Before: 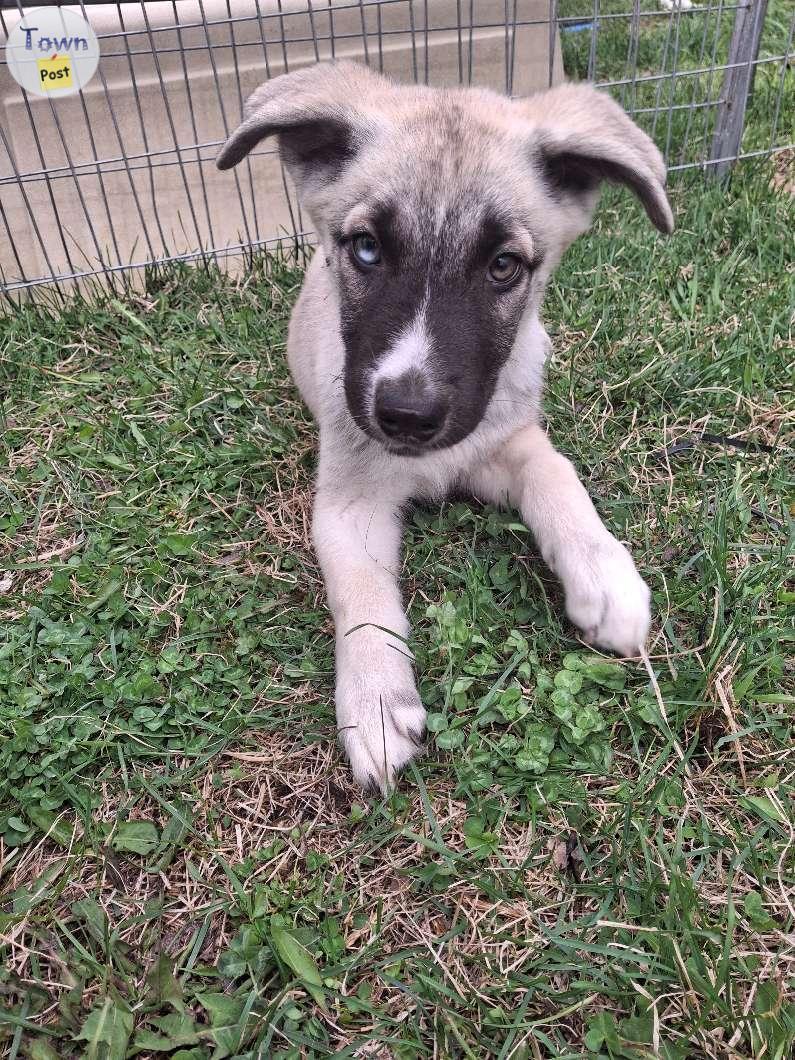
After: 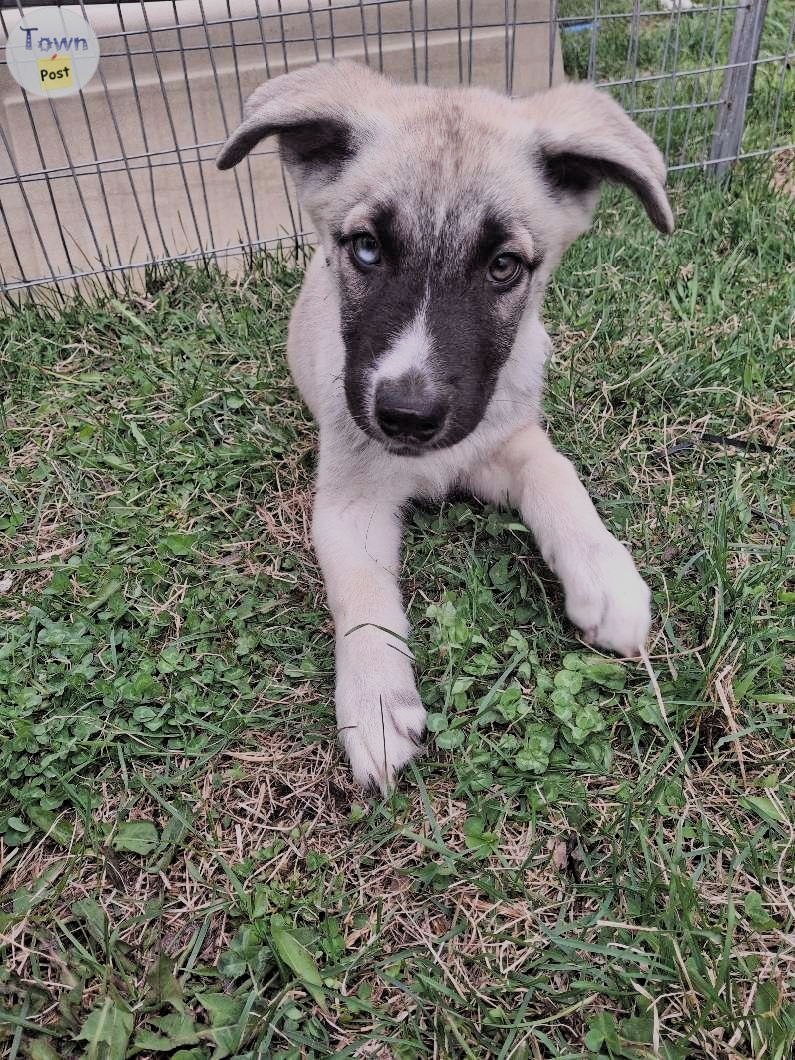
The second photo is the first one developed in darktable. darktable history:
filmic rgb: black relative exposure -7.65 EV, white relative exposure 4.56 EV, hardness 3.61, color science v4 (2020)
shadows and highlights: shadows 20.87, highlights -36.66, shadows color adjustment 97.98%, highlights color adjustment 58.47%, soften with gaussian
